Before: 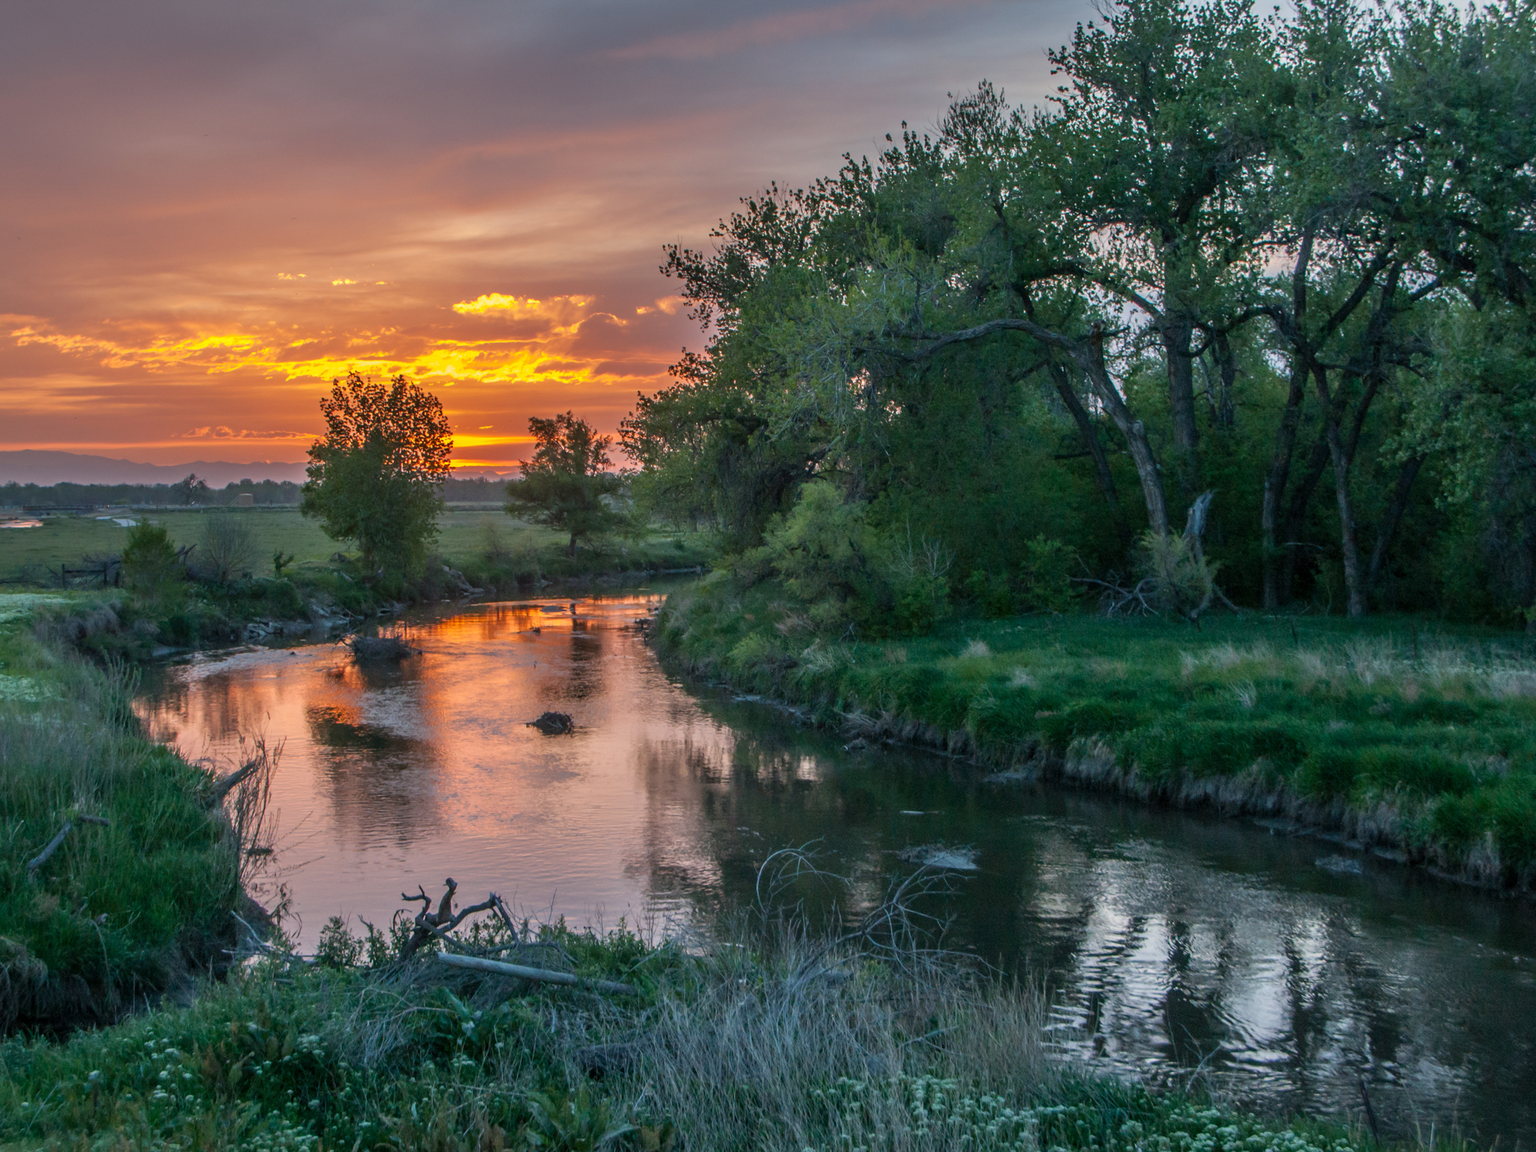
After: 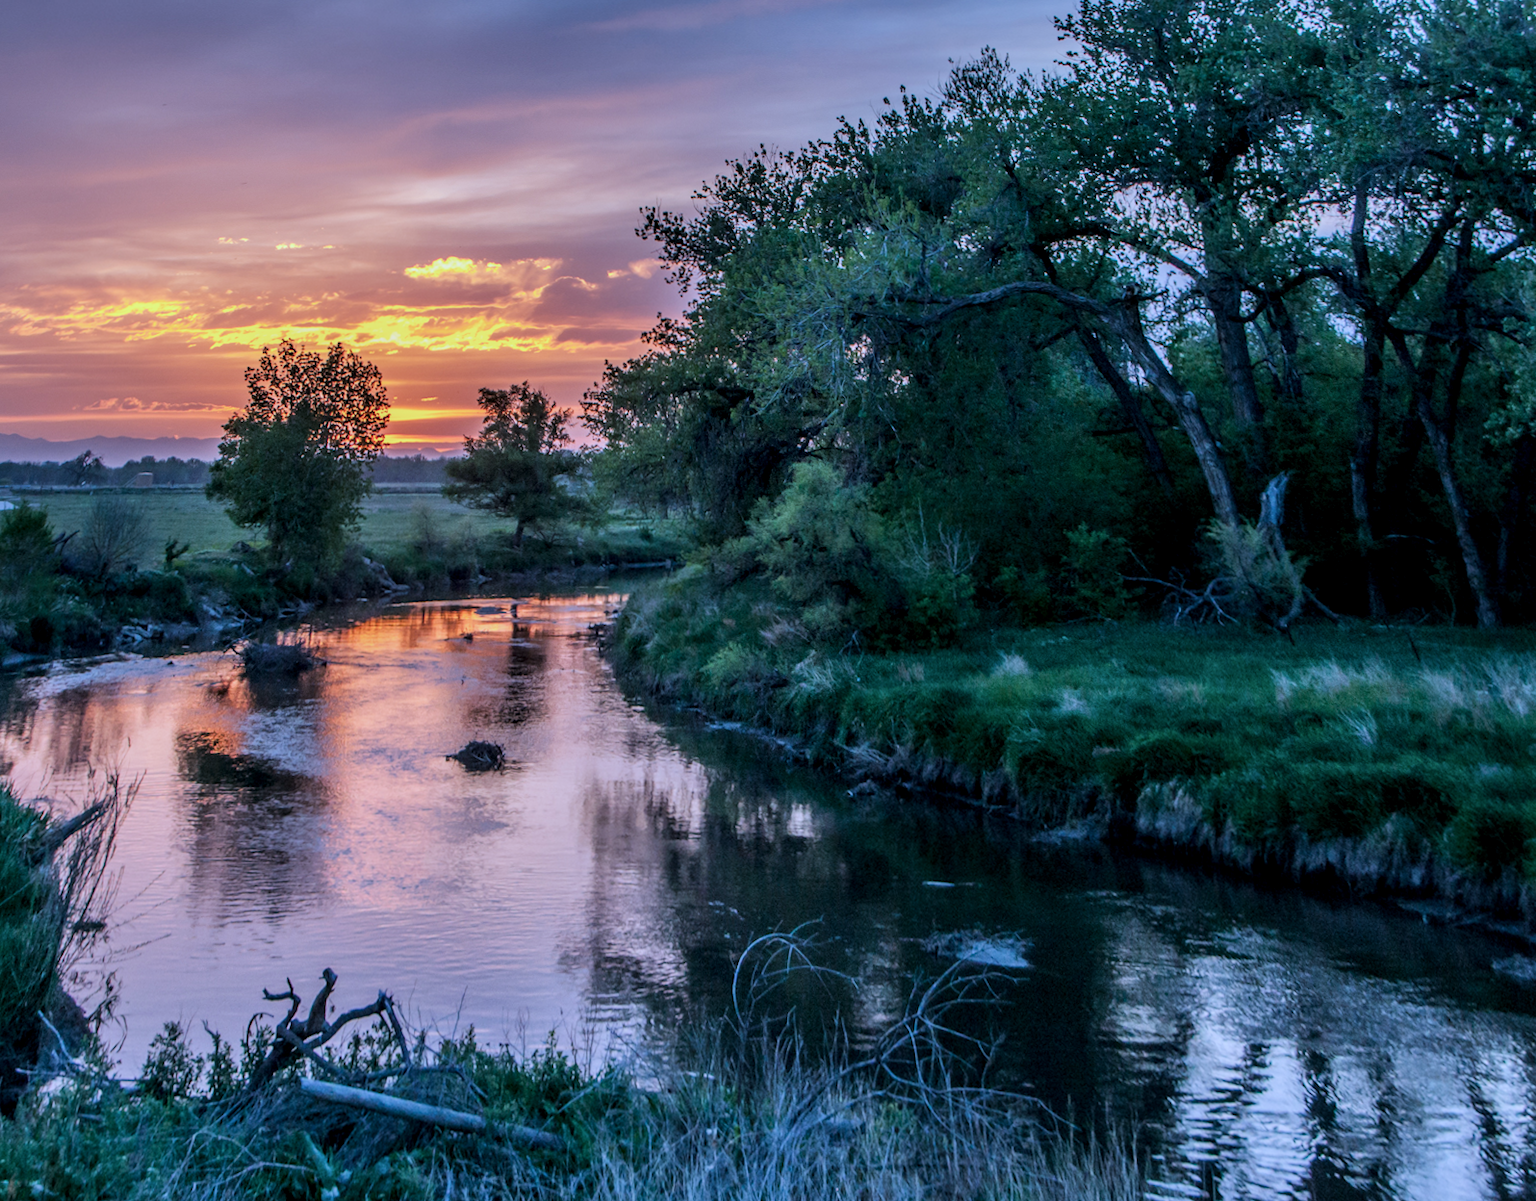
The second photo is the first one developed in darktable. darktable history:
tone equalizer: -8 EV -0.417 EV, -7 EV -0.389 EV, -6 EV -0.333 EV, -5 EV -0.222 EV, -3 EV 0.222 EV, -2 EV 0.333 EV, -1 EV 0.389 EV, +0 EV 0.417 EV, edges refinement/feathering 500, mask exposure compensation -1.57 EV, preserve details no
crop and rotate: angle 0.2°, left 0.275%, right 3.127%, bottom 14.18%
rotate and perspective: rotation 0.72°, lens shift (vertical) -0.352, lens shift (horizontal) -0.051, crop left 0.152, crop right 0.859, crop top 0.019, crop bottom 0.964
local contrast: on, module defaults
color calibration: illuminant as shot in camera, adaptation linear Bradford (ICC v4), x 0.406, y 0.405, temperature 3570.35 K, saturation algorithm version 1 (2020)
filmic rgb: hardness 4.17
